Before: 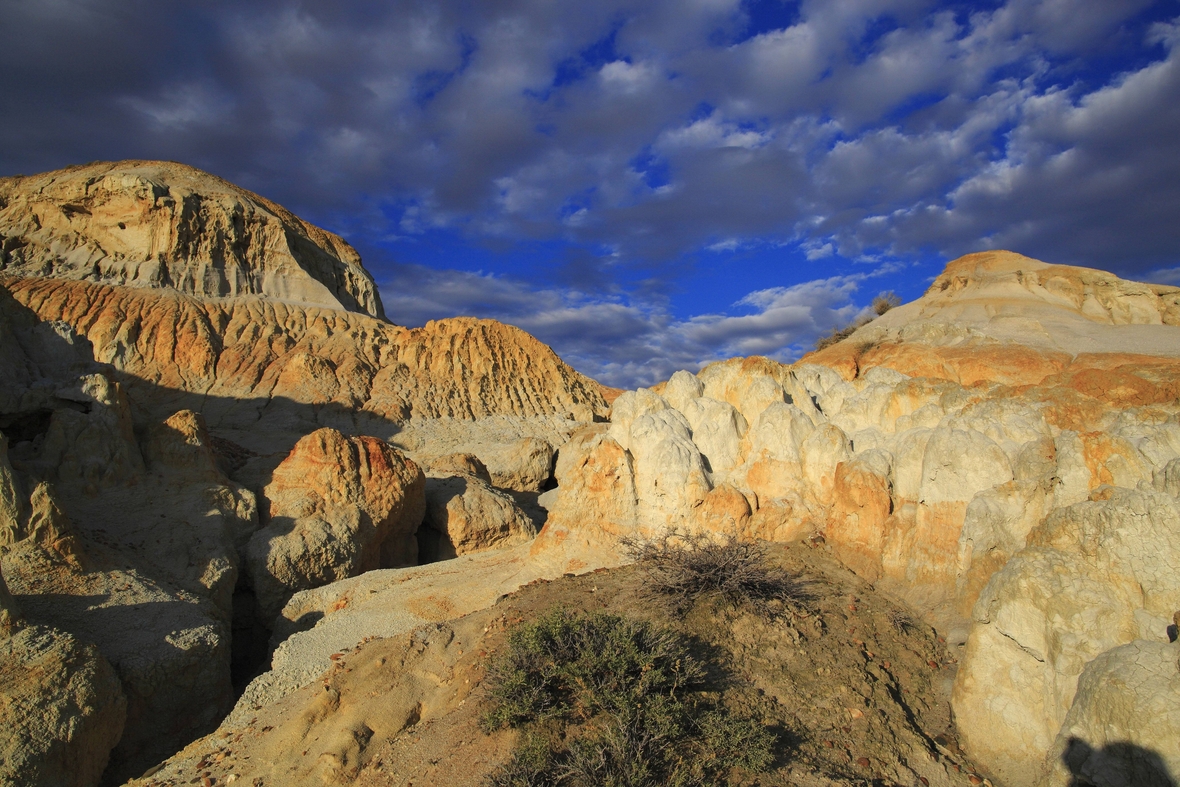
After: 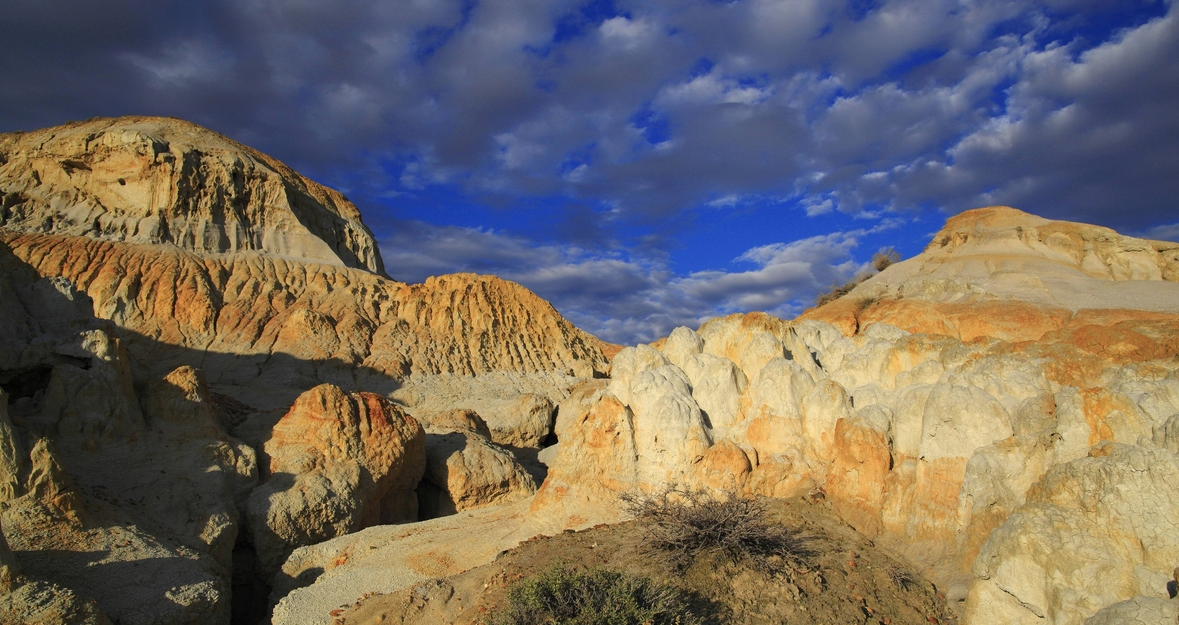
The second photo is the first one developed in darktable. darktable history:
exposure: black level correction 0.001, compensate highlight preservation false
crop and rotate: top 5.659%, bottom 14.843%
